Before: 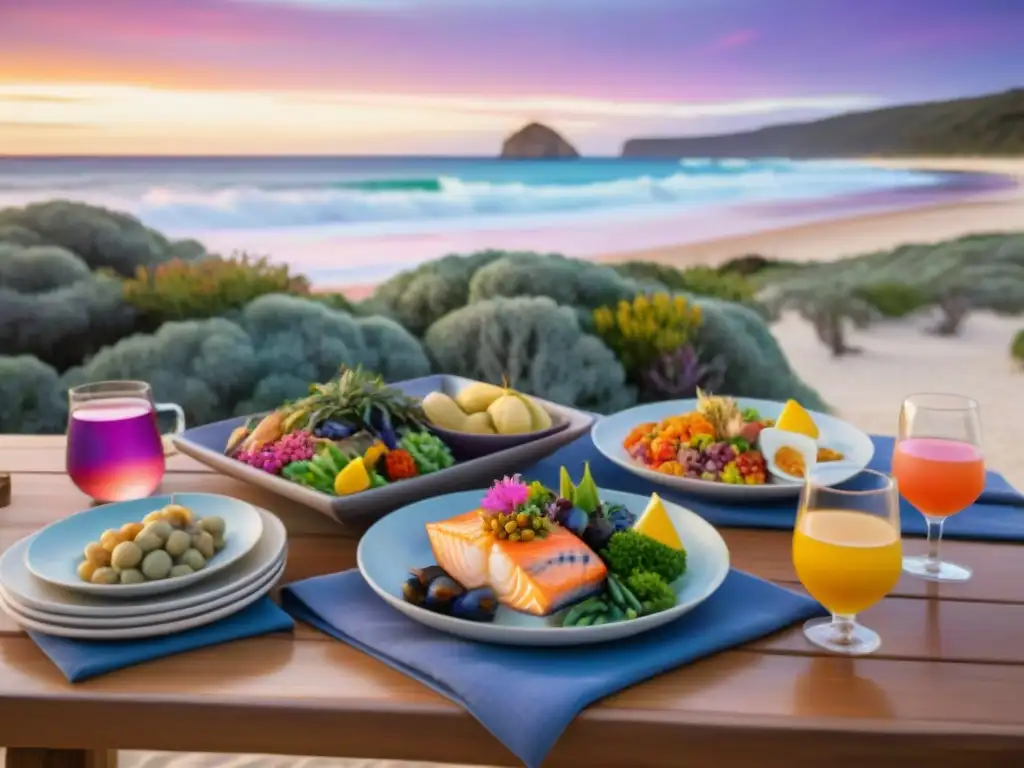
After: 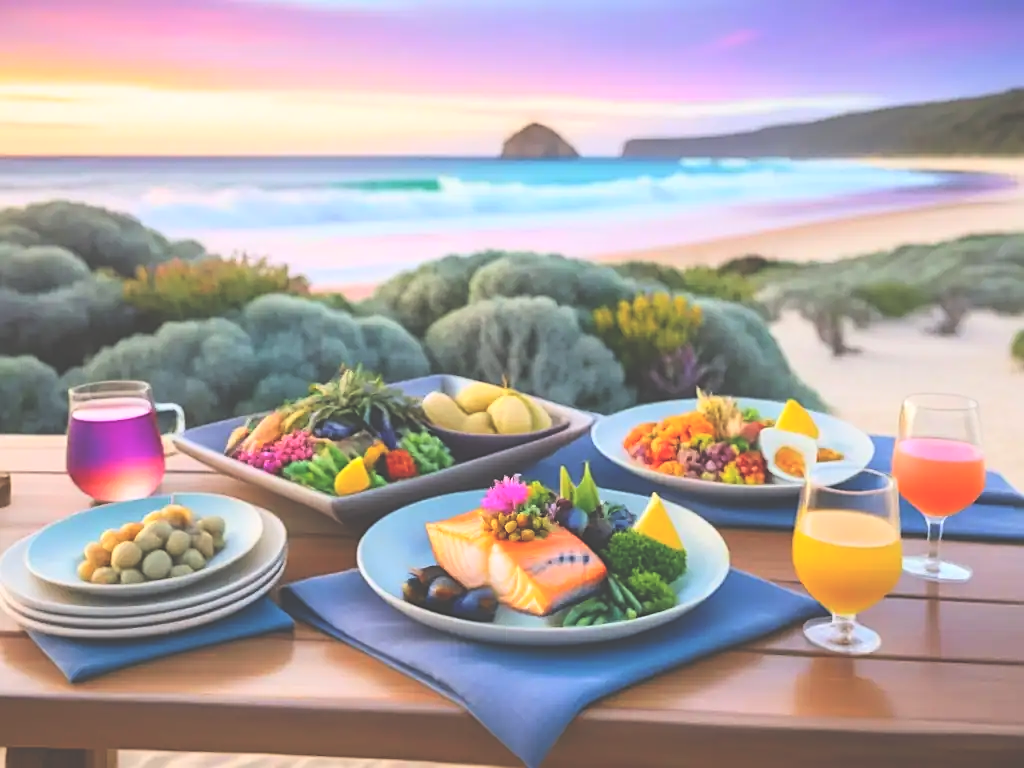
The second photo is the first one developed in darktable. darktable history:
exposure: black level correction -0.04, exposure 0.06 EV, compensate exposure bias true, compensate highlight preservation false
contrast brightness saturation: contrast 0.197, brightness 0.157, saturation 0.224
sharpen: on, module defaults
